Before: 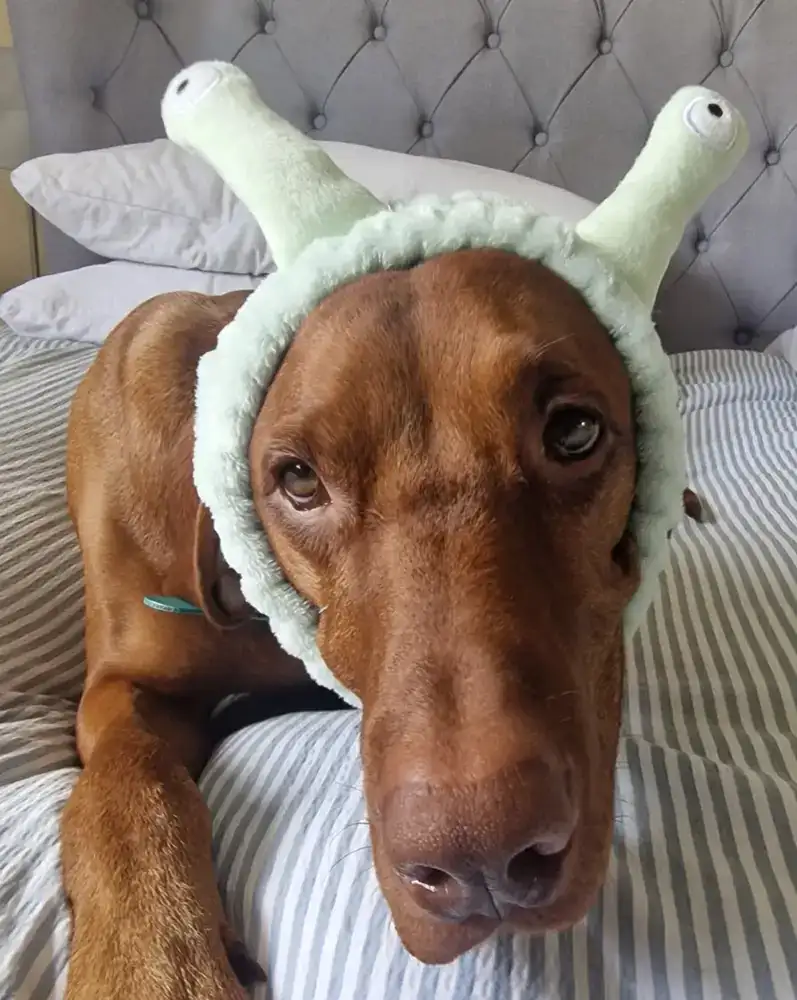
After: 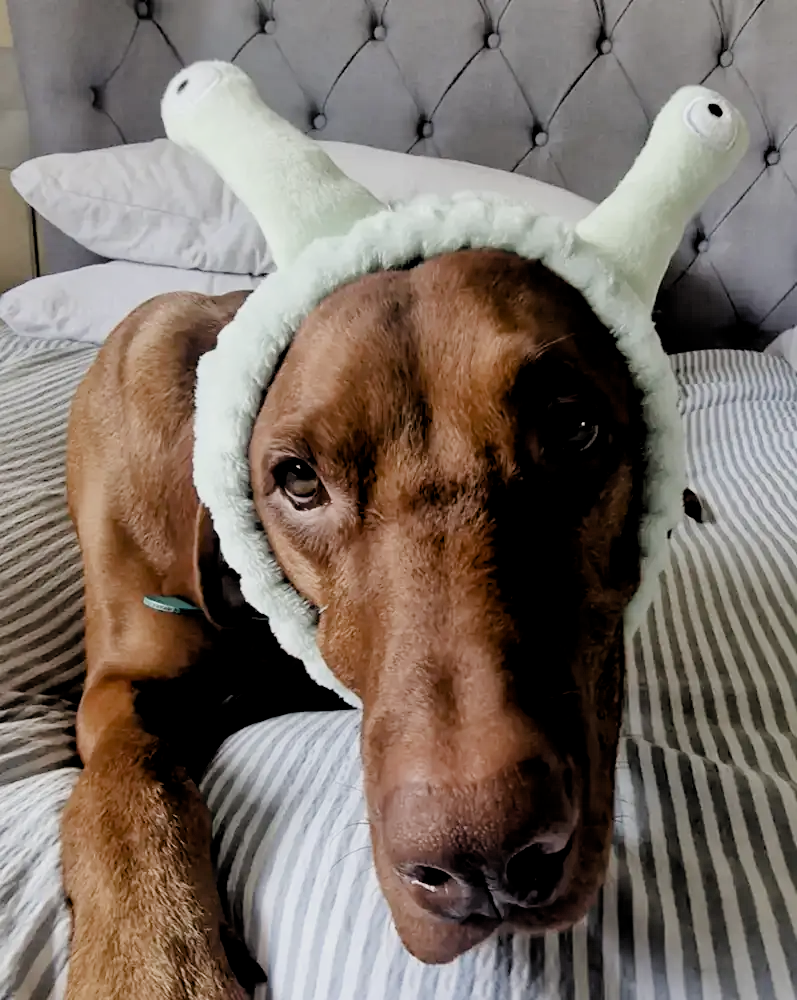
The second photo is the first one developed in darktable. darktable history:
filmic rgb: middle gray luminance 13.59%, black relative exposure -1.95 EV, white relative exposure 3.09 EV, target black luminance 0%, hardness 1.82, latitude 58.96%, contrast 1.745, highlights saturation mix 4.41%, shadows ↔ highlights balance -37.01%
color balance rgb: power › hue 316.07°, global offset › luminance -0.507%, linear chroma grading › shadows -1.766%, linear chroma grading › highlights -14.662%, linear chroma grading › global chroma -9.881%, linear chroma grading › mid-tones -9.821%, perceptual saturation grading › global saturation 20%, perceptual saturation grading › highlights -25.64%, perceptual saturation grading › shadows 24.129%, contrast -19.733%
